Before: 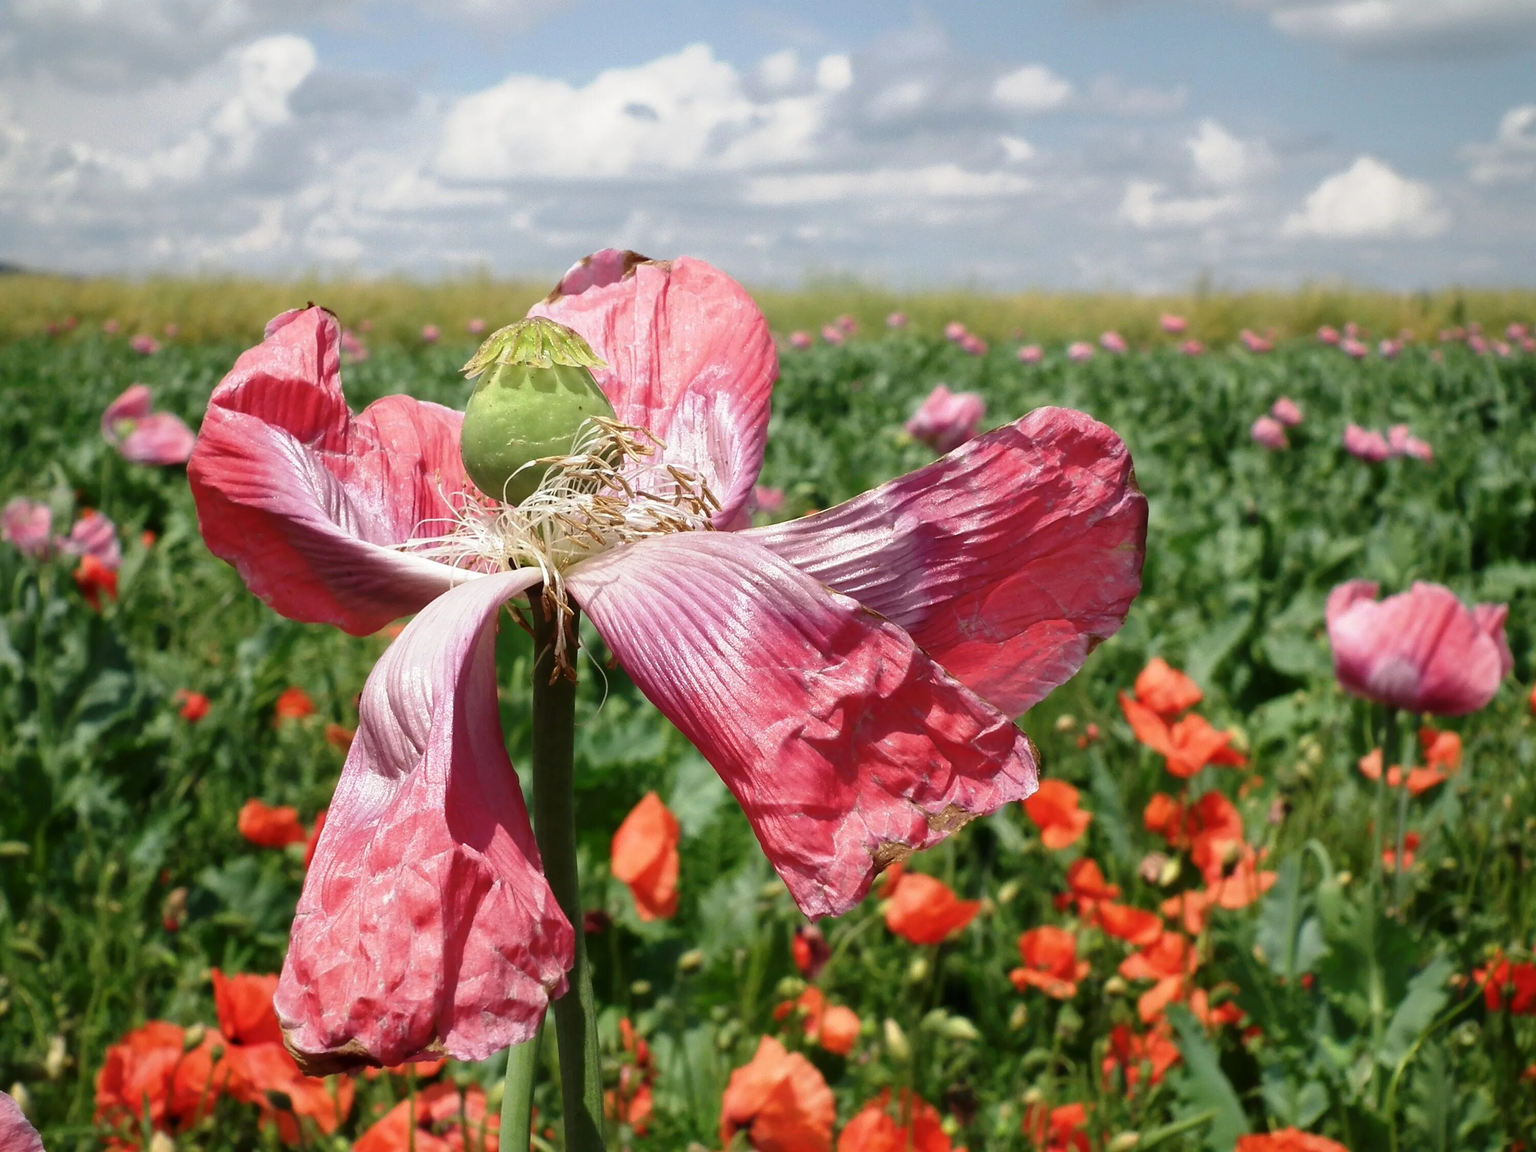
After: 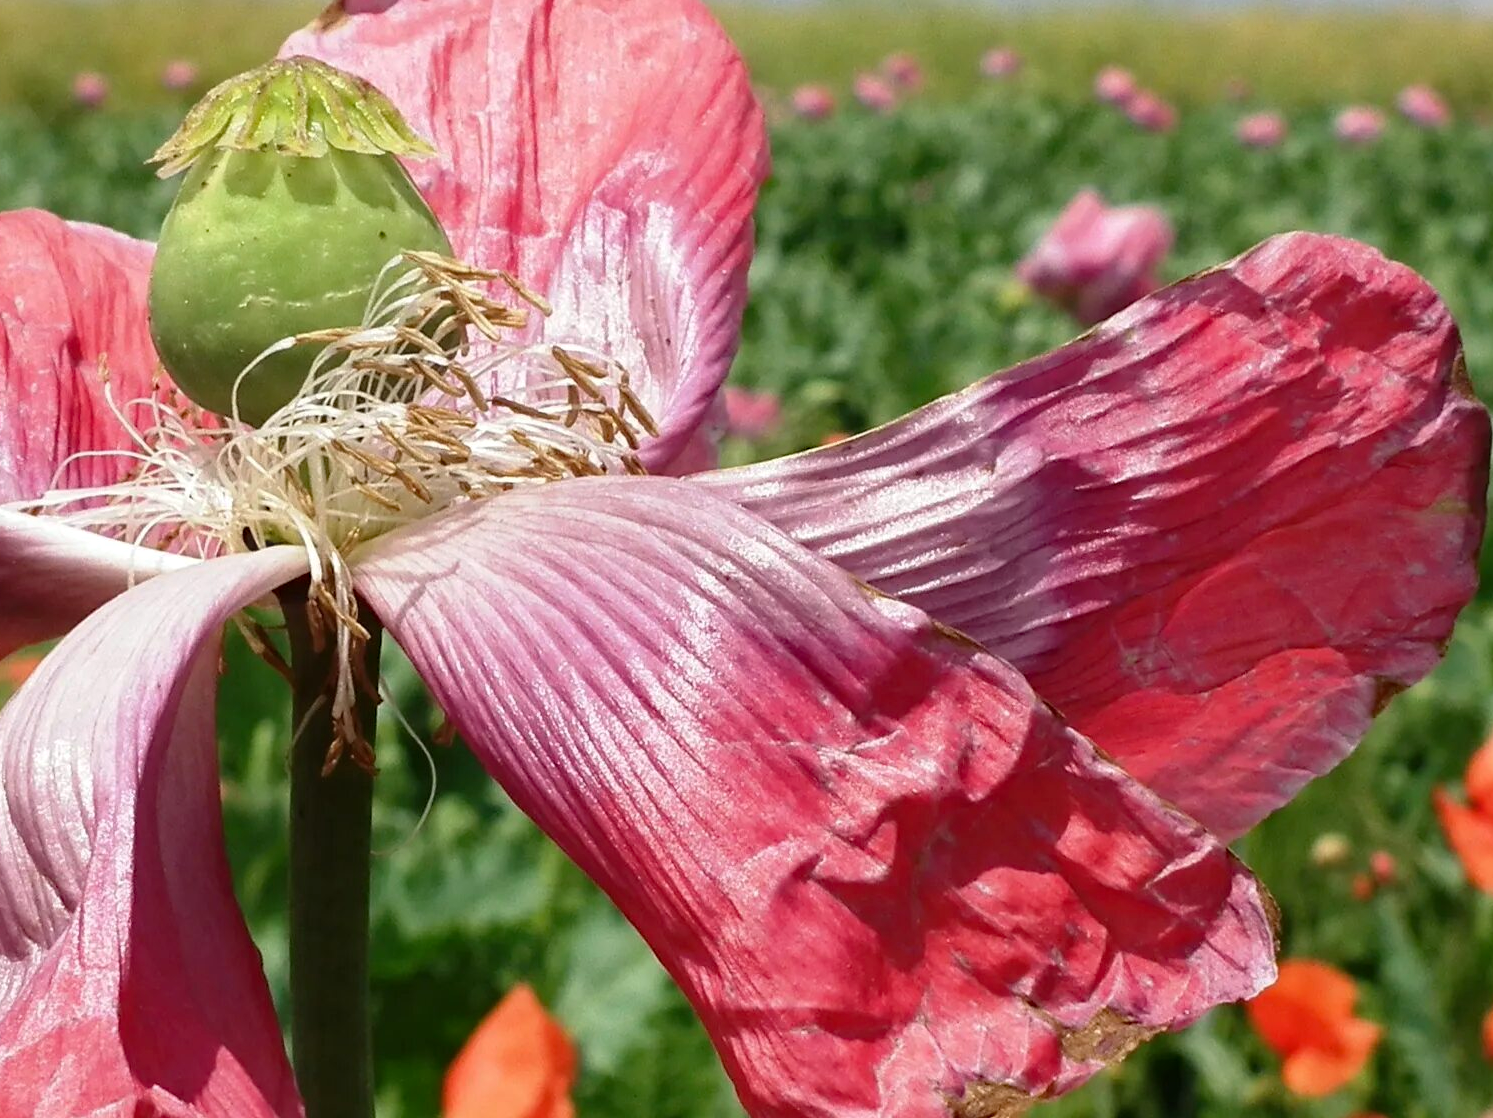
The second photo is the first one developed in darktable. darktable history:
haze removal: compatibility mode true, adaptive false
crop: left 25.034%, top 25.006%, right 25.172%, bottom 25.279%
tone equalizer: edges refinement/feathering 500, mask exposure compensation -1.57 EV, preserve details no
